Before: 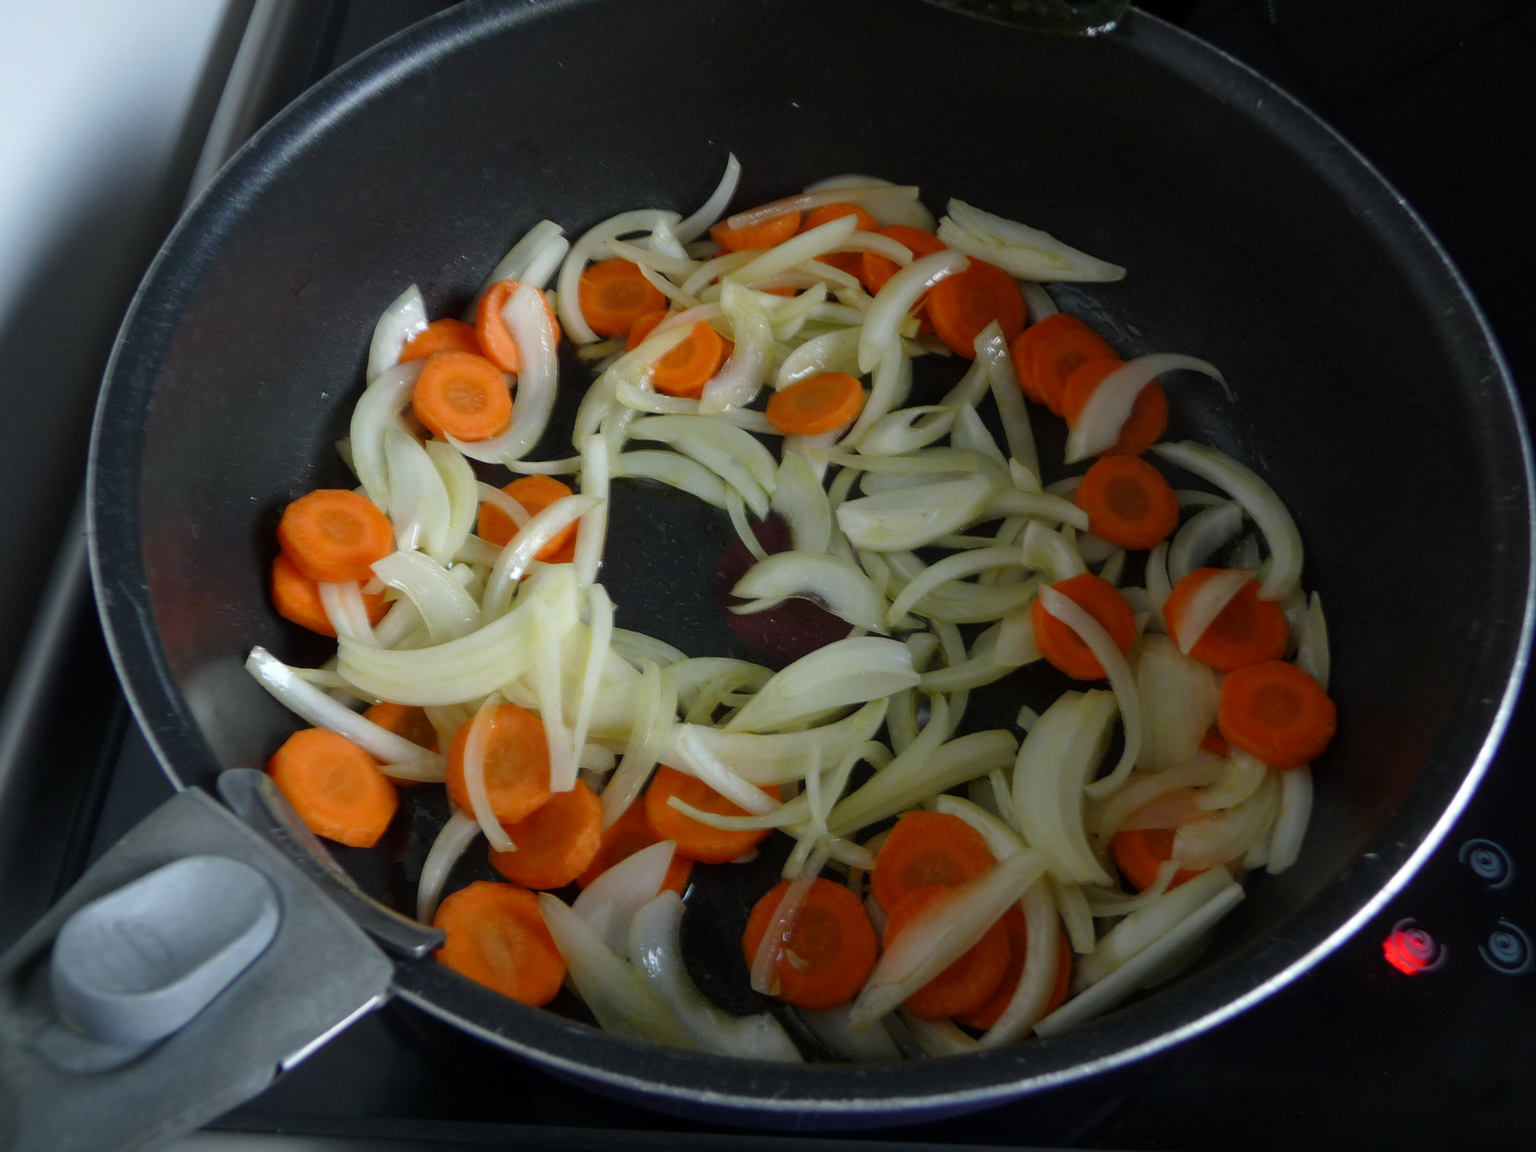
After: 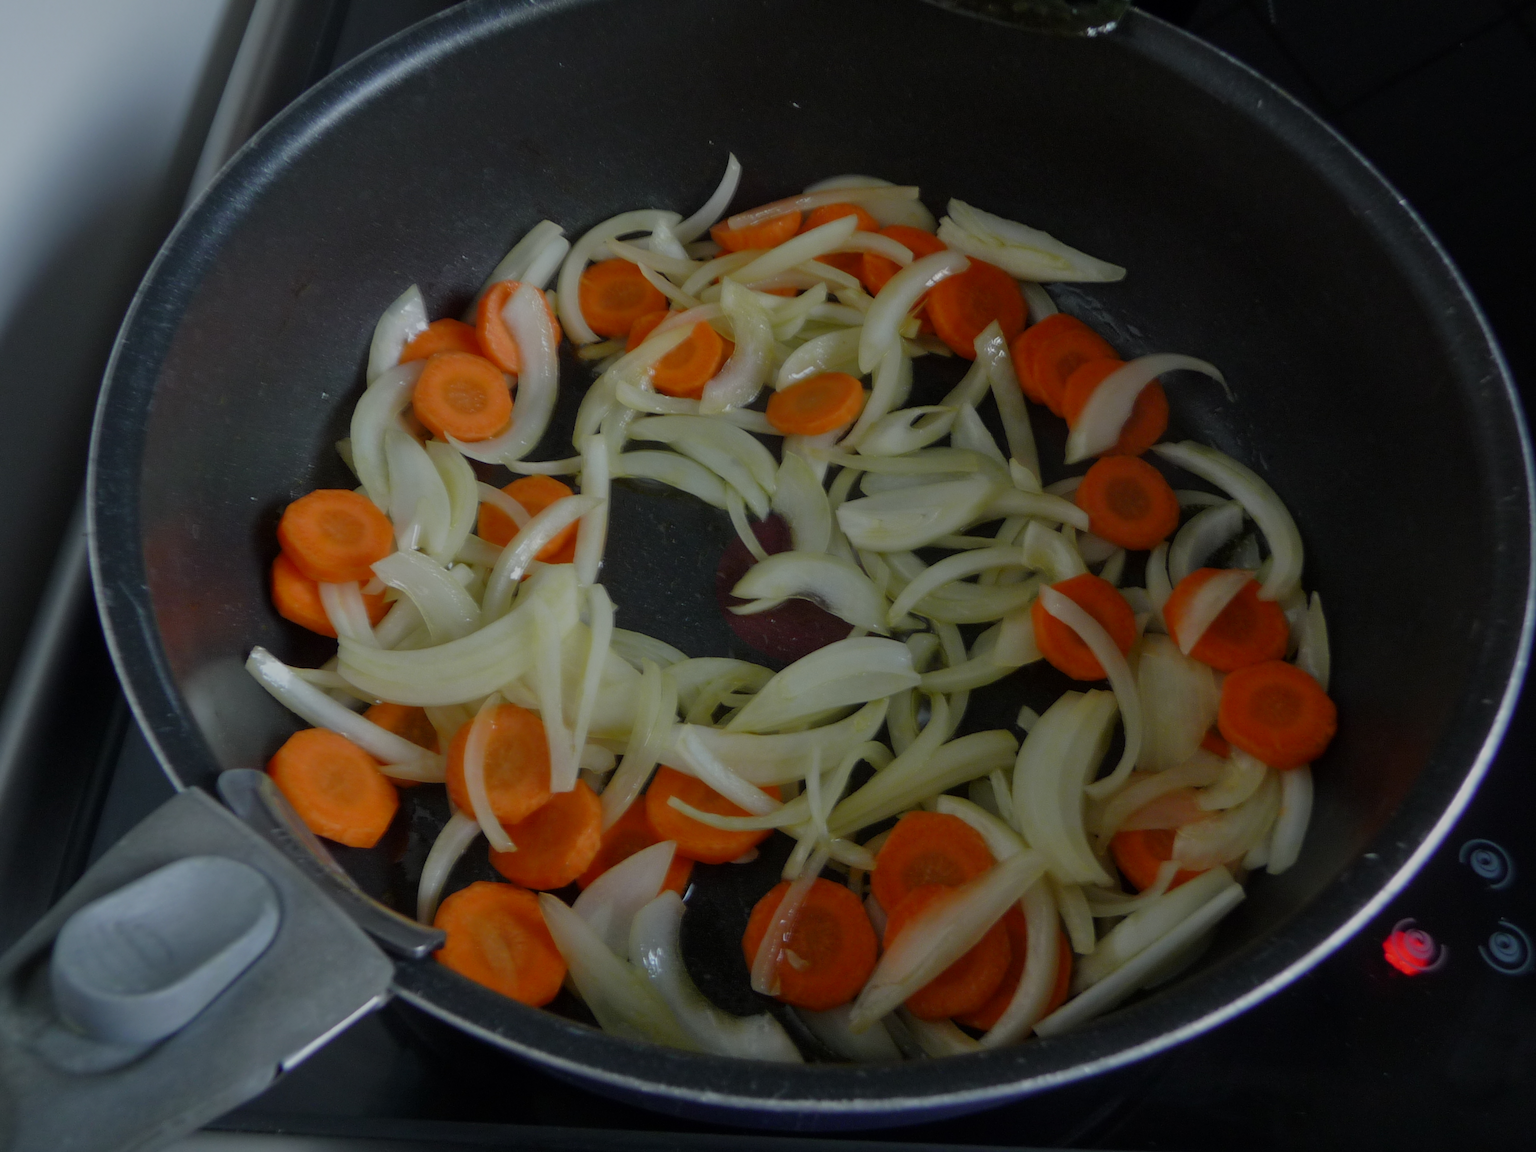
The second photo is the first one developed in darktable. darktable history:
tone equalizer: -8 EV -0.038 EV, -7 EV 0.032 EV, -6 EV -0.006 EV, -5 EV 0.005 EV, -4 EV -0.047 EV, -3 EV -0.236 EV, -2 EV -0.646 EV, -1 EV -0.994 EV, +0 EV -0.965 EV, mask exposure compensation -0.495 EV
